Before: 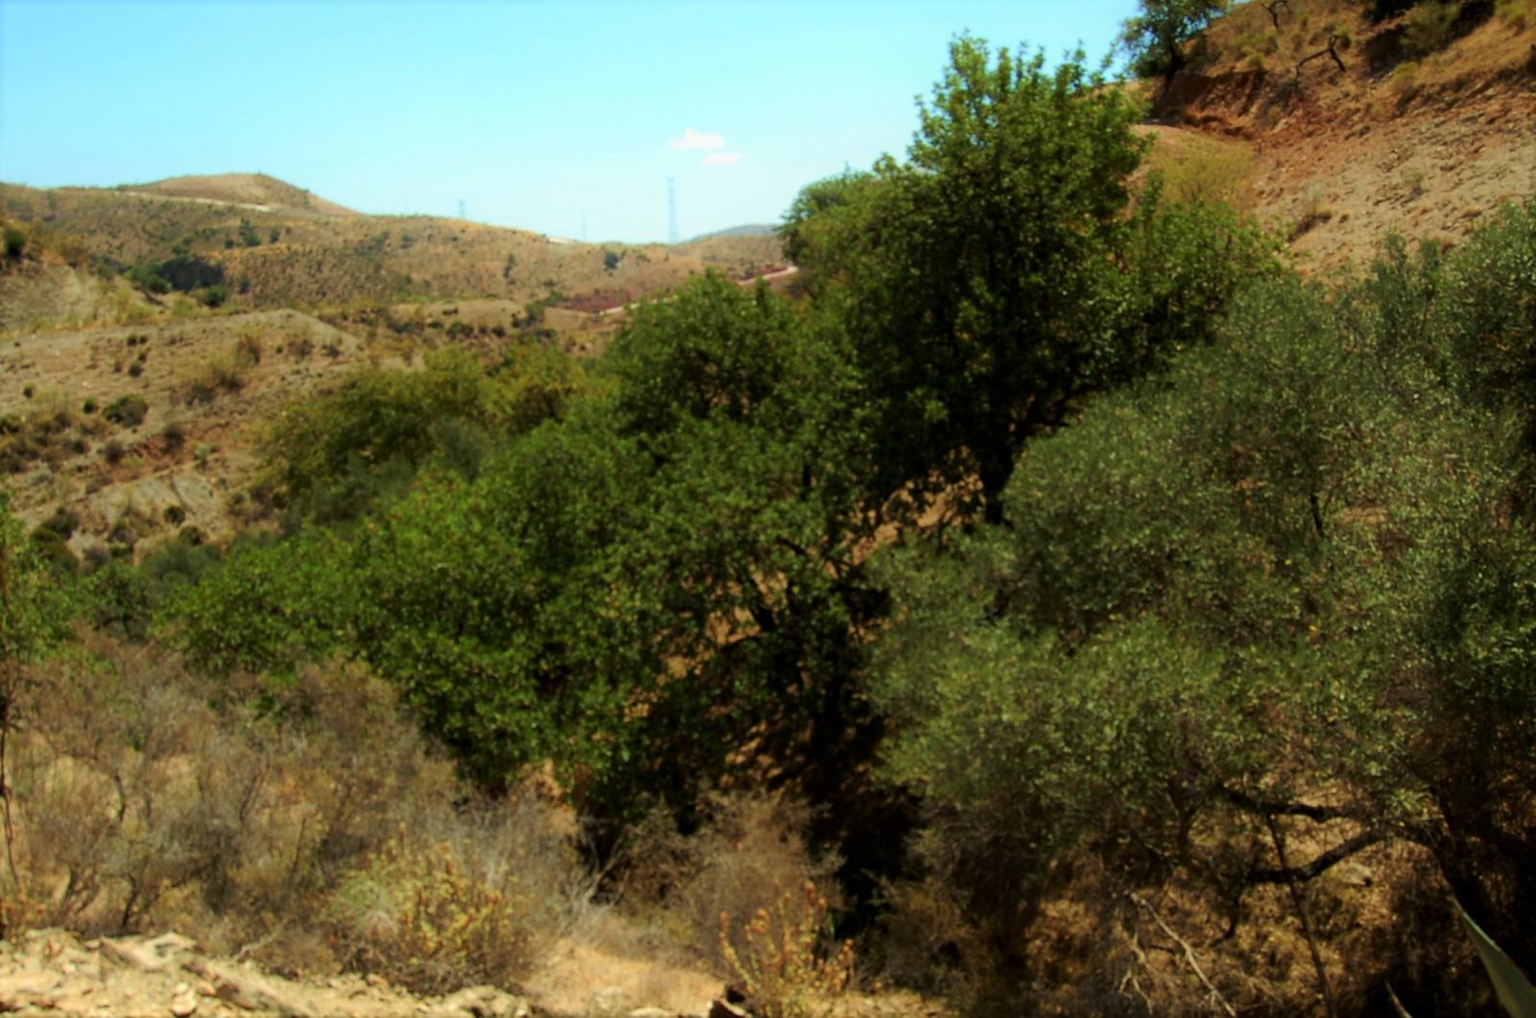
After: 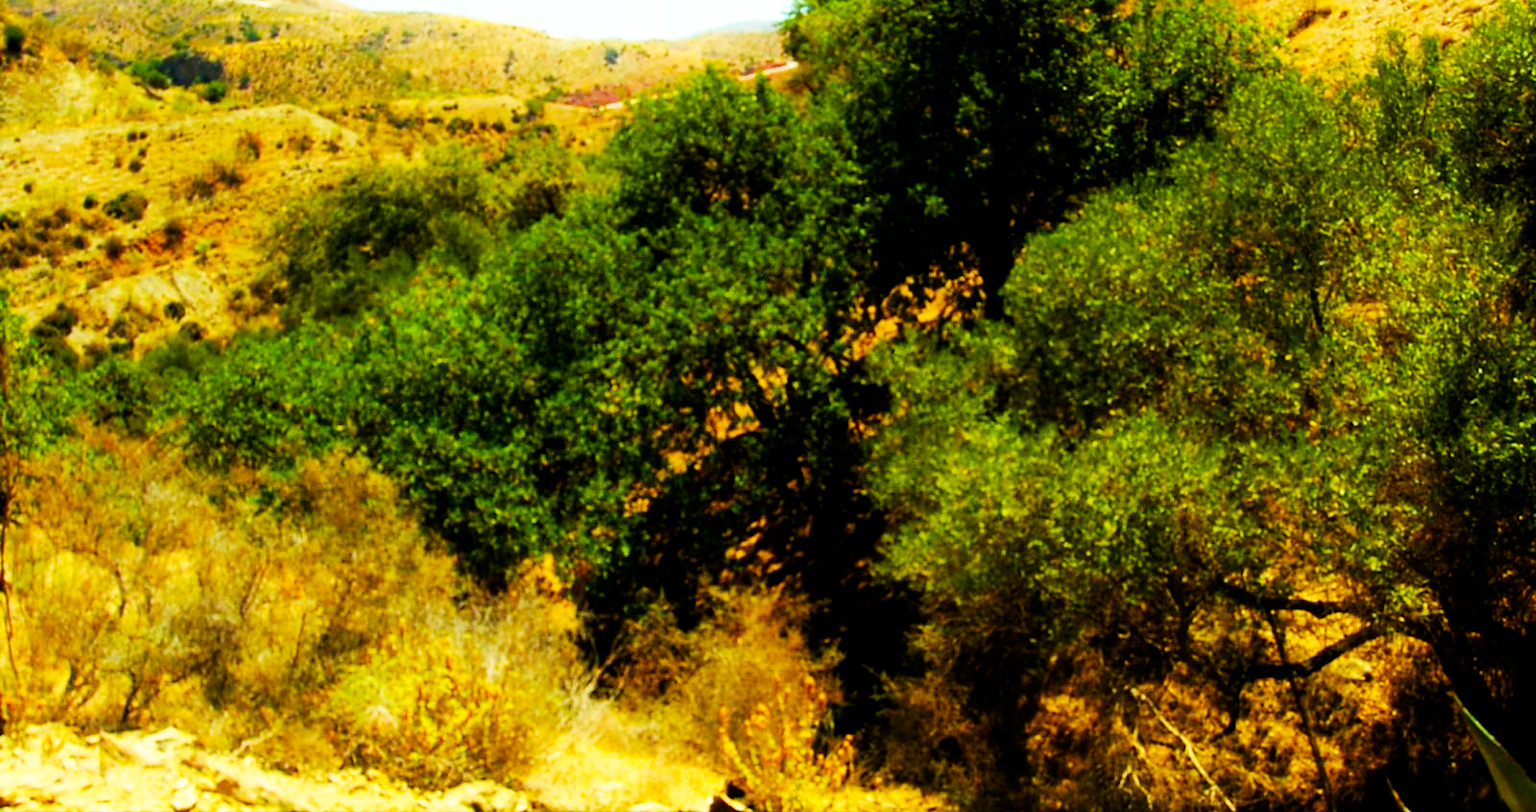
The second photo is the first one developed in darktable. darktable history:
crop and rotate: top 20.177%
color balance rgb: global offset › luminance -0.424%, linear chroma grading › global chroma 9.917%, perceptual saturation grading › global saturation 24.9%, perceptual brilliance grading › global brilliance 2.508%, perceptual brilliance grading › highlights -2.511%, perceptual brilliance grading › shadows 3.02%, global vibrance 20%
base curve: curves: ch0 [(0, 0) (0.007, 0.004) (0.027, 0.03) (0.046, 0.07) (0.207, 0.54) (0.442, 0.872) (0.673, 0.972) (1, 1)], preserve colors none
haze removal: strength -0.078, distance 0.352, compatibility mode true, adaptive false
